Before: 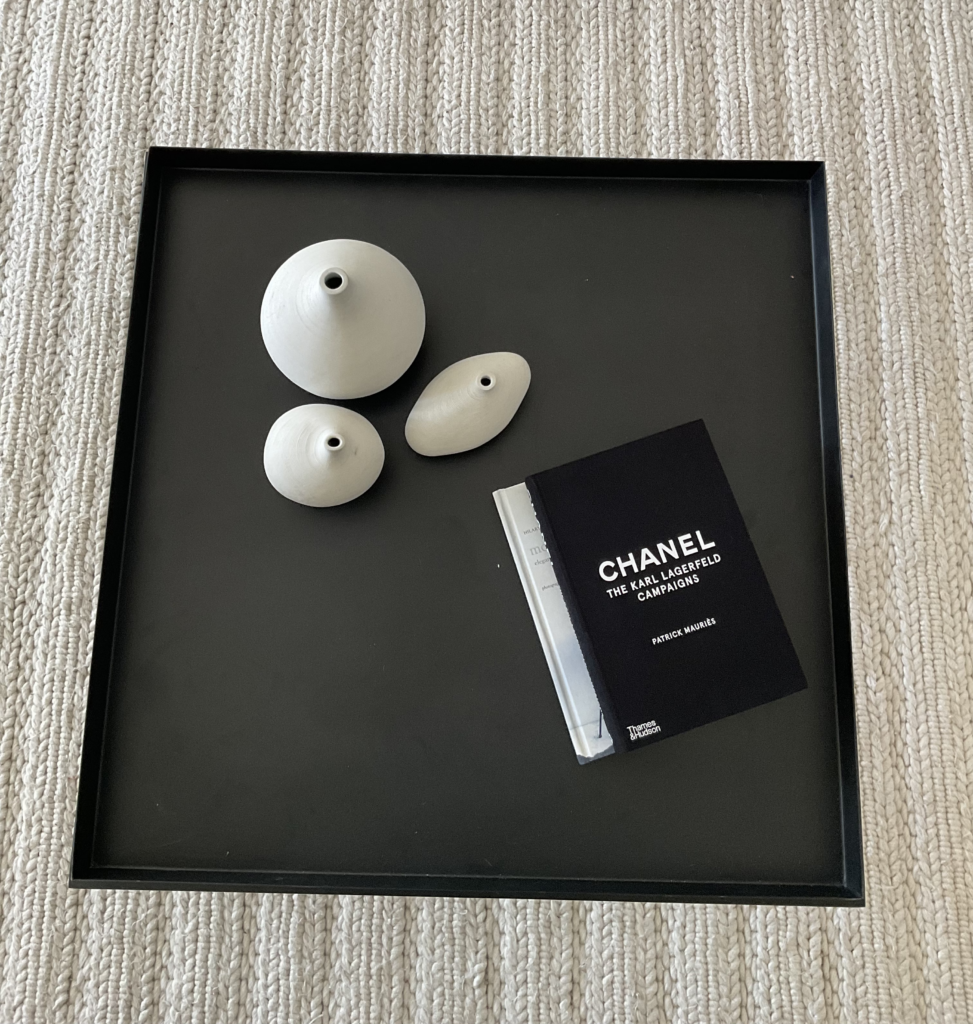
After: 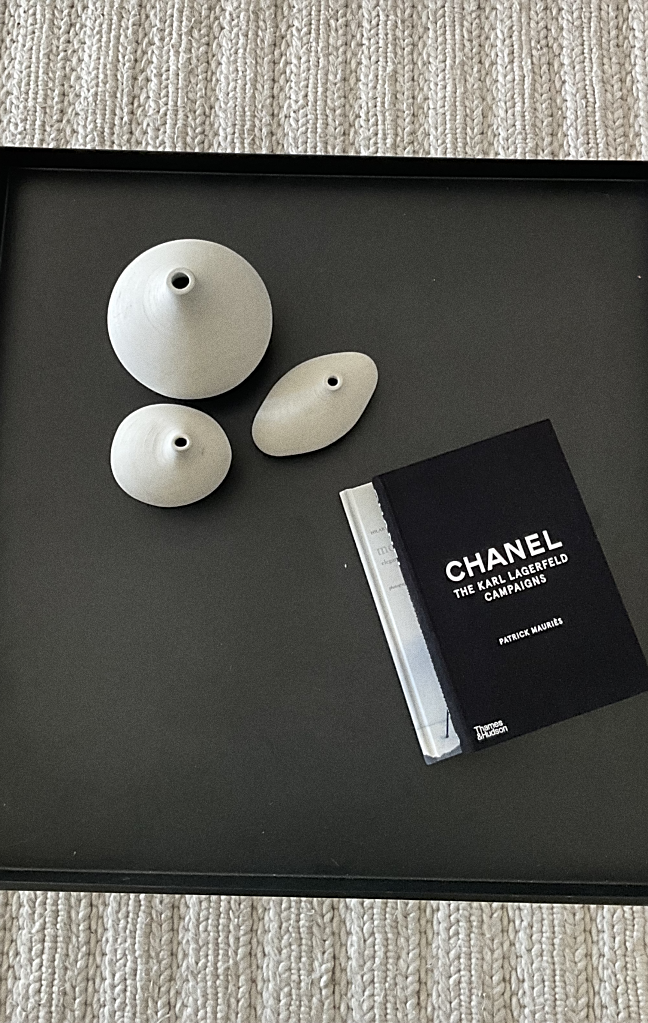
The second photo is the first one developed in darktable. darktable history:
grain: strength 26%
crop and rotate: left 15.754%, right 17.579%
exposure: black level correction 0, compensate exposure bias true, compensate highlight preservation false
shadows and highlights: shadows 37.27, highlights -28.18, soften with gaussian
sharpen: on, module defaults
